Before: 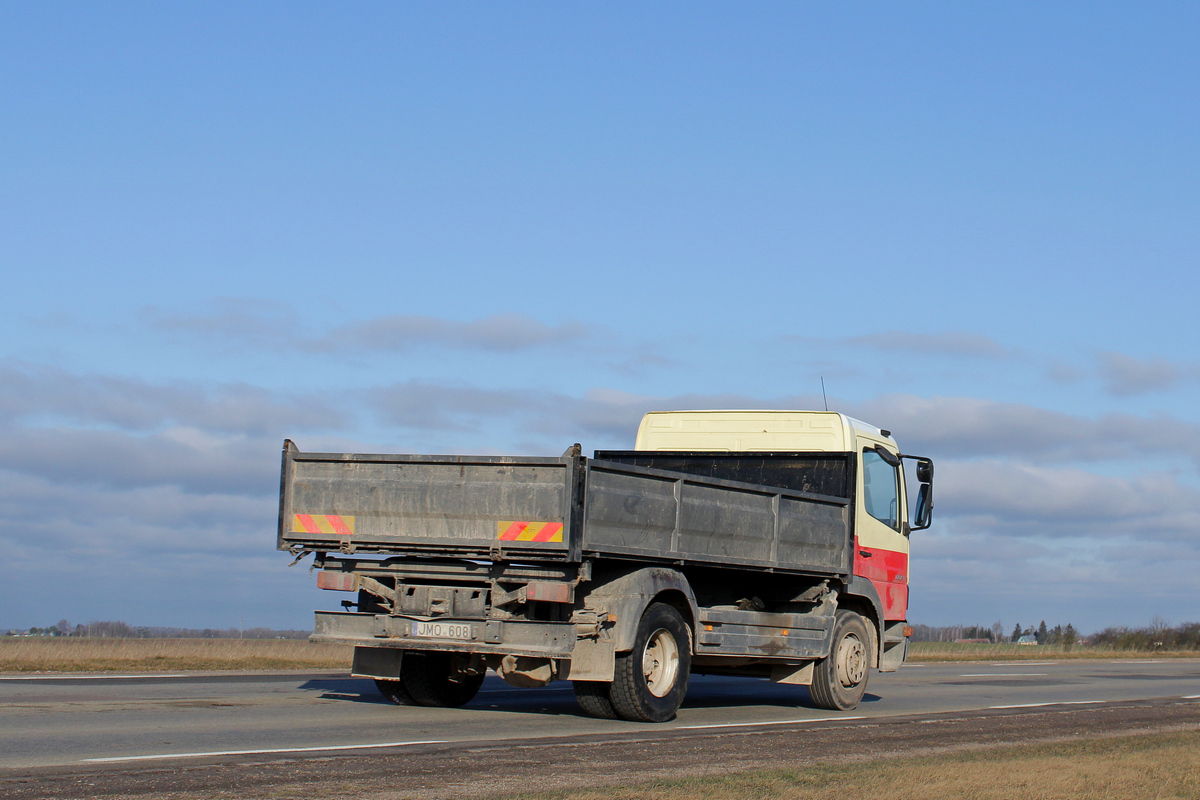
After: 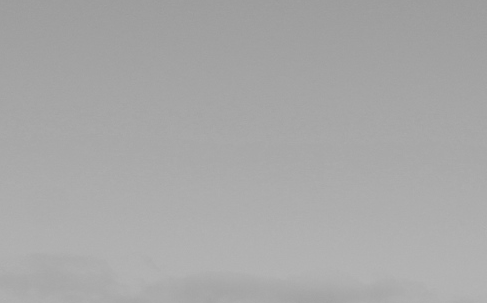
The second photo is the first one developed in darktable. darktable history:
color zones: curves: ch0 [(0.004, 0.588) (0.116, 0.636) (0.259, 0.476) (0.423, 0.464) (0.75, 0.5)]; ch1 [(0, 0) (0.143, 0) (0.286, 0) (0.429, 0) (0.571, 0) (0.714, 0) (0.857, 0)]
crop: left 15.452%, top 5.459%, right 43.956%, bottom 56.62%
